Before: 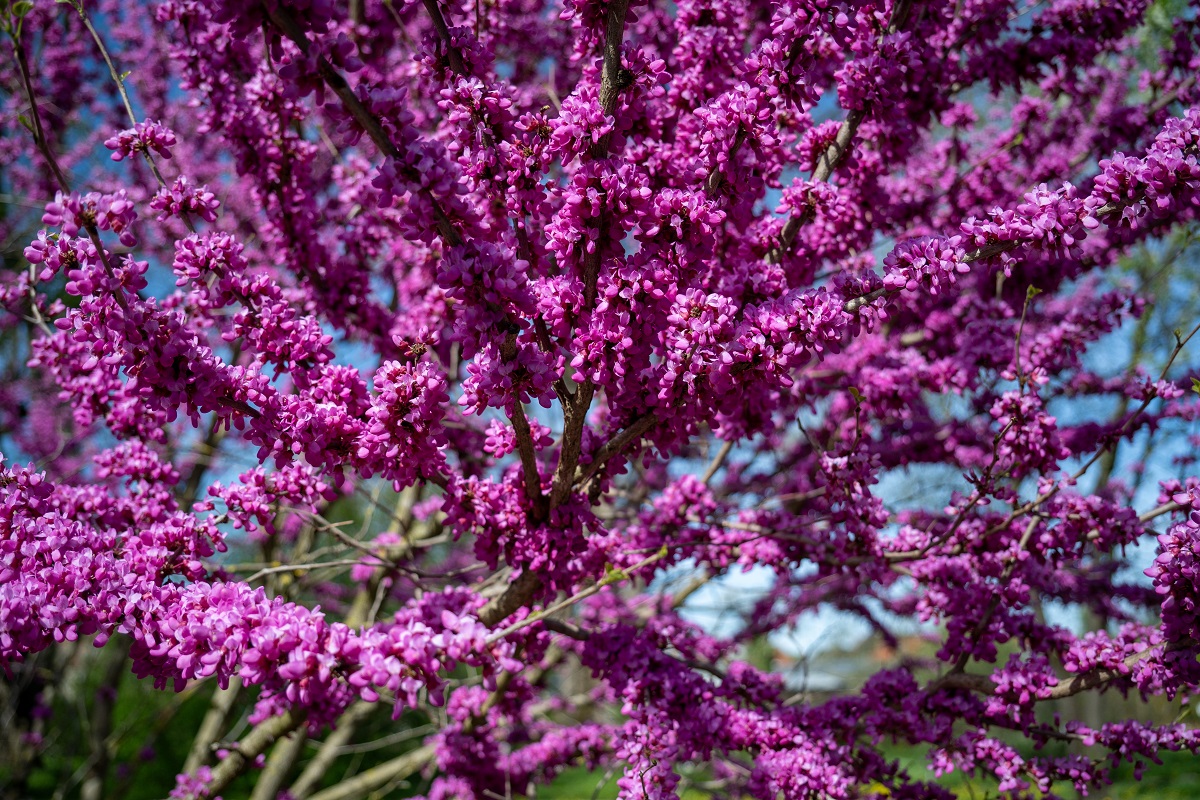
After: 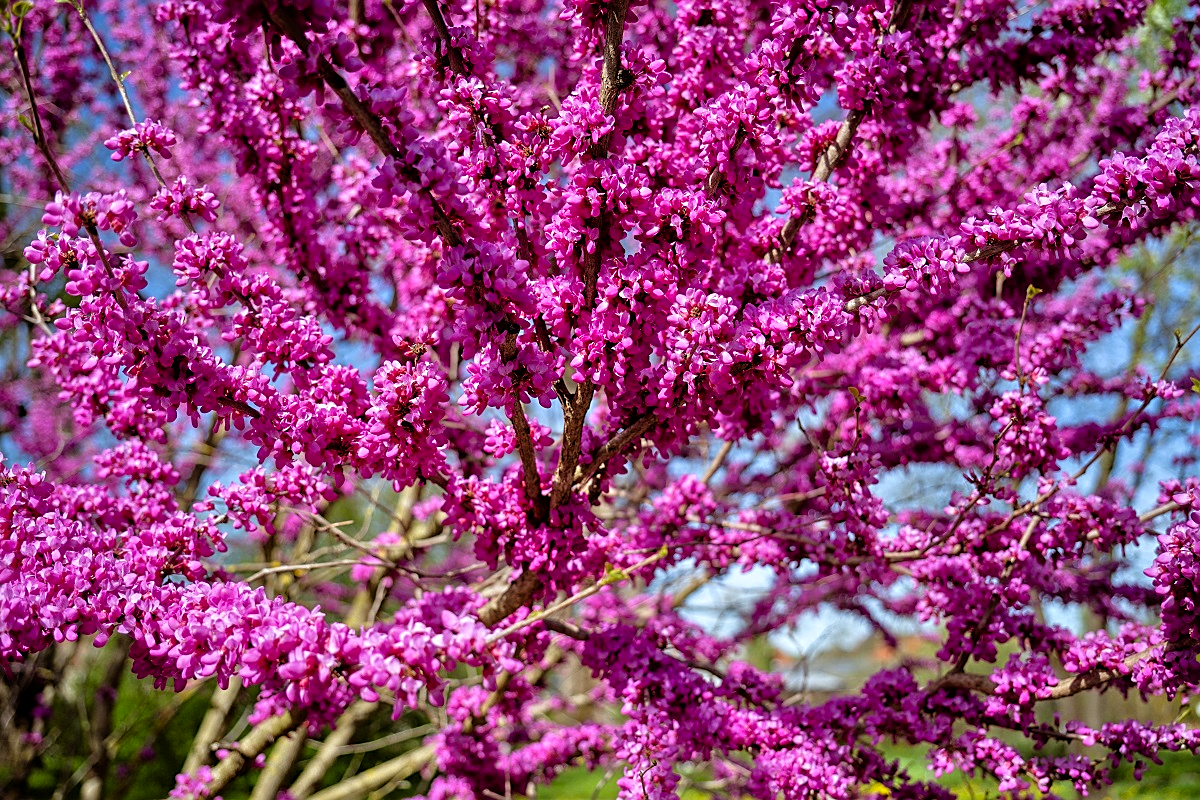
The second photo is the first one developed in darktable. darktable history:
rgb levels: mode RGB, independent channels, levels [[0, 0.5, 1], [0, 0.521, 1], [0, 0.536, 1]]
sharpen: on, module defaults
tone equalizer: -7 EV 0.15 EV, -6 EV 0.6 EV, -5 EV 1.15 EV, -4 EV 1.33 EV, -3 EV 1.15 EV, -2 EV 0.6 EV, -1 EV 0.15 EV, mask exposure compensation -0.5 EV
